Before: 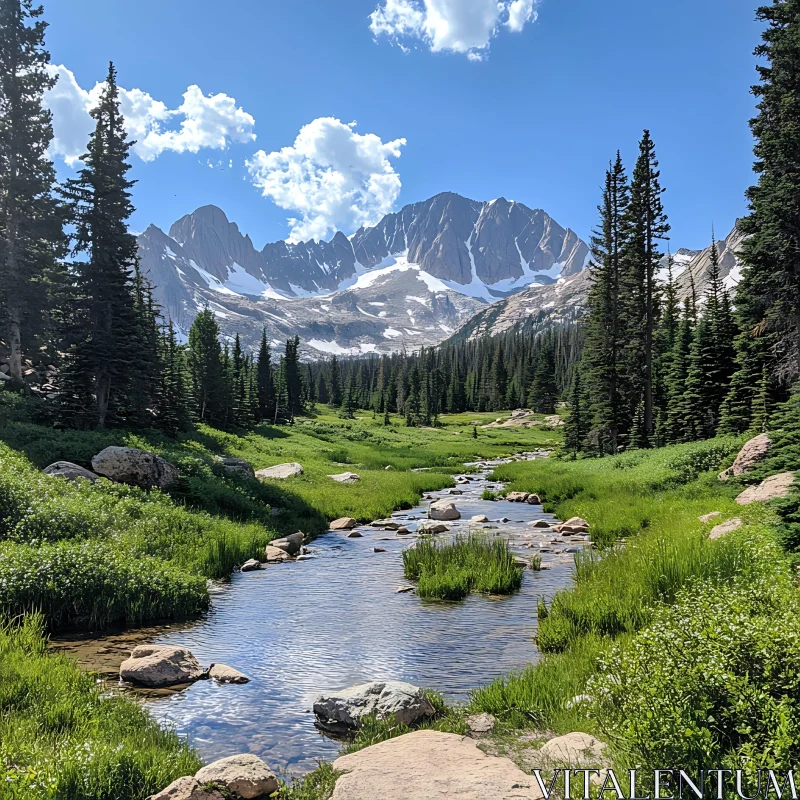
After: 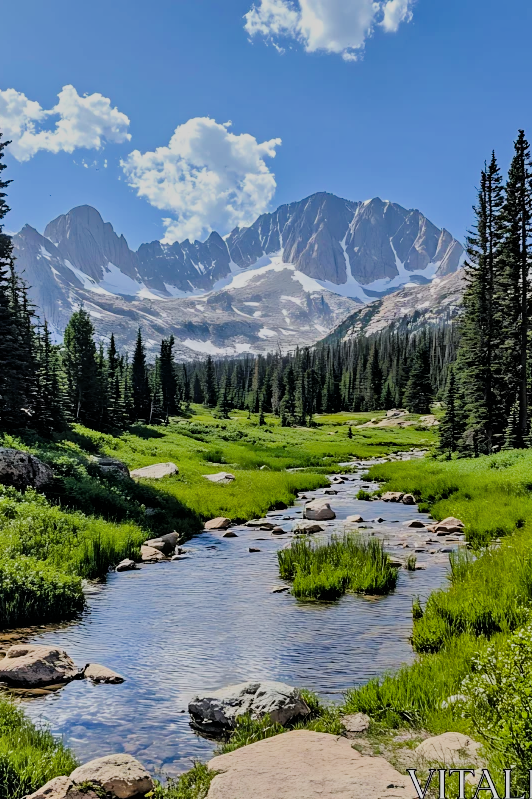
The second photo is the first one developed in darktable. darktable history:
color balance rgb: perceptual saturation grading › global saturation 30.002%
crop and rotate: left 15.642%, right 17.806%
shadows and highlights: low approximation 0.01, soften with gaussian
contrast equalizer: y [[0.5, 0.5, 0.544, 0.569, 0.5, 0.5], [0.5 ×6], [0.5 ×6], [0 ×6], [0 ×6]]
filmic rgb: black relative exposure -7.12 EV, white relative exposure 5.38 EV, hardness 3.02
